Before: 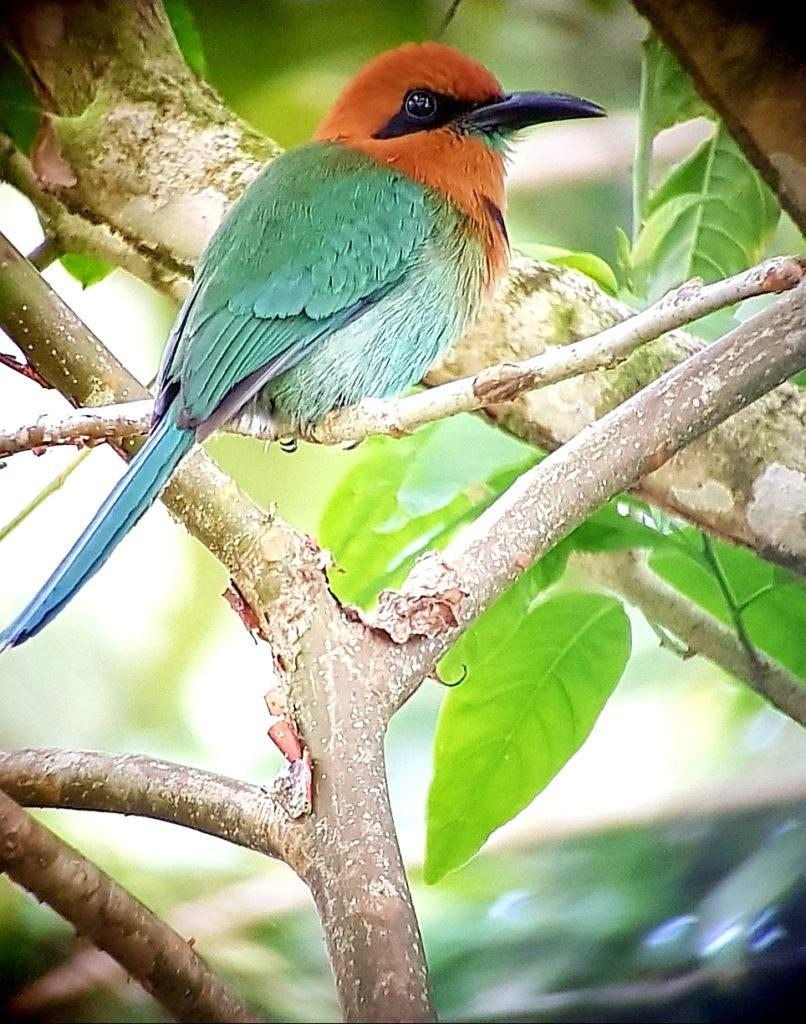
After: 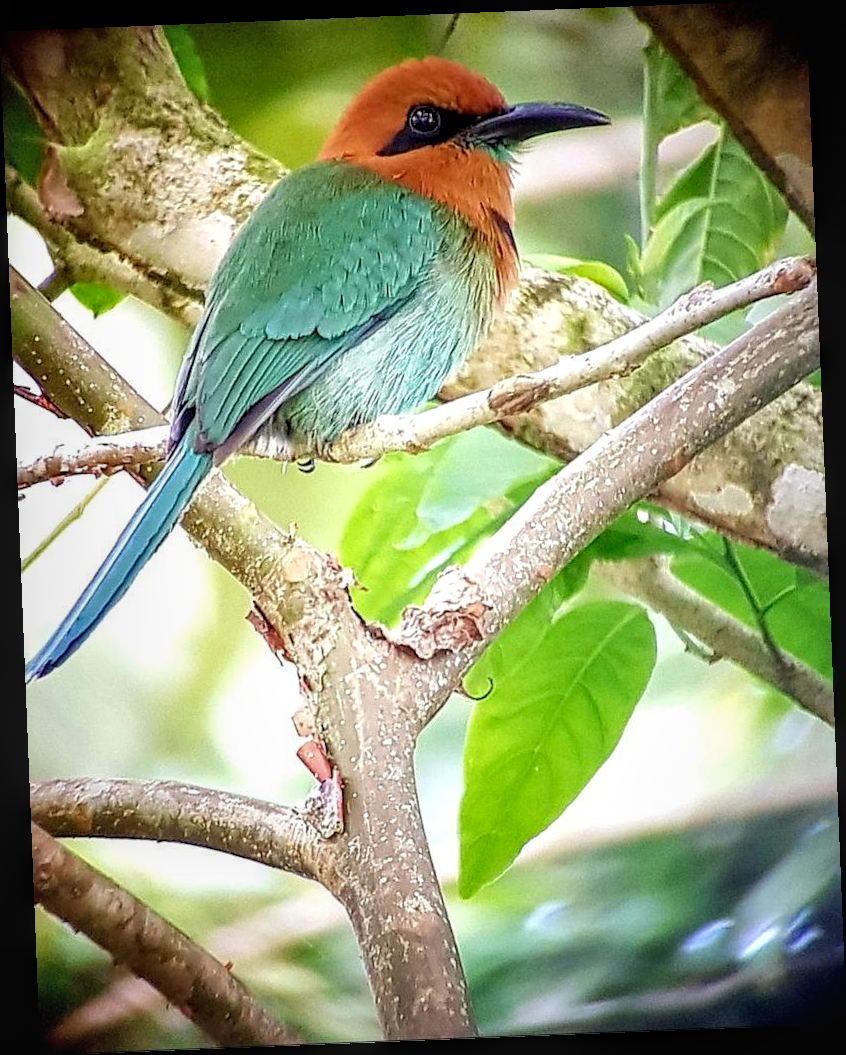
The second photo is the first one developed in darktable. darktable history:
exposure: compensate highlight preservation false
local contrast: highlights 55%, shadows 52%, detail 130%, midtone range 0.452
rotate and perspective: rotation -2.29°, automatic cropping off
